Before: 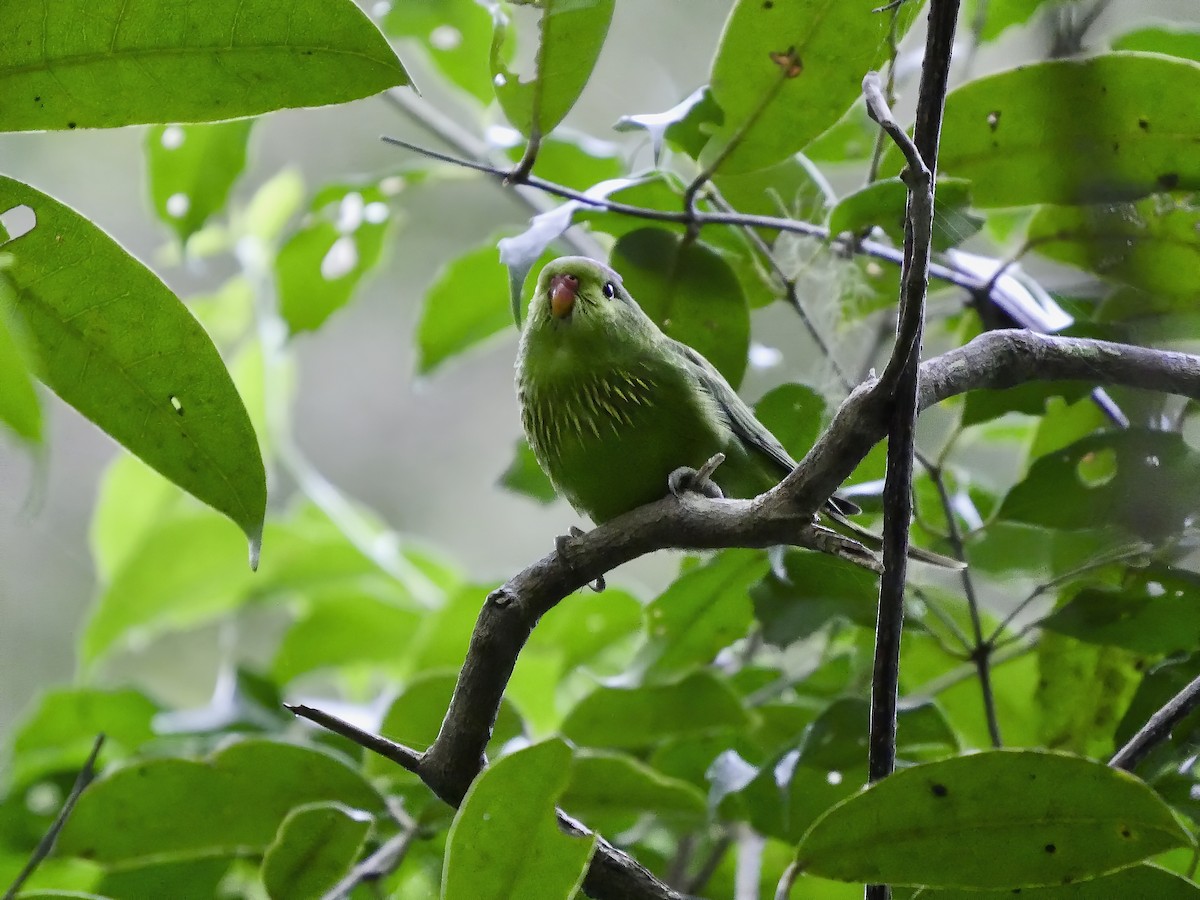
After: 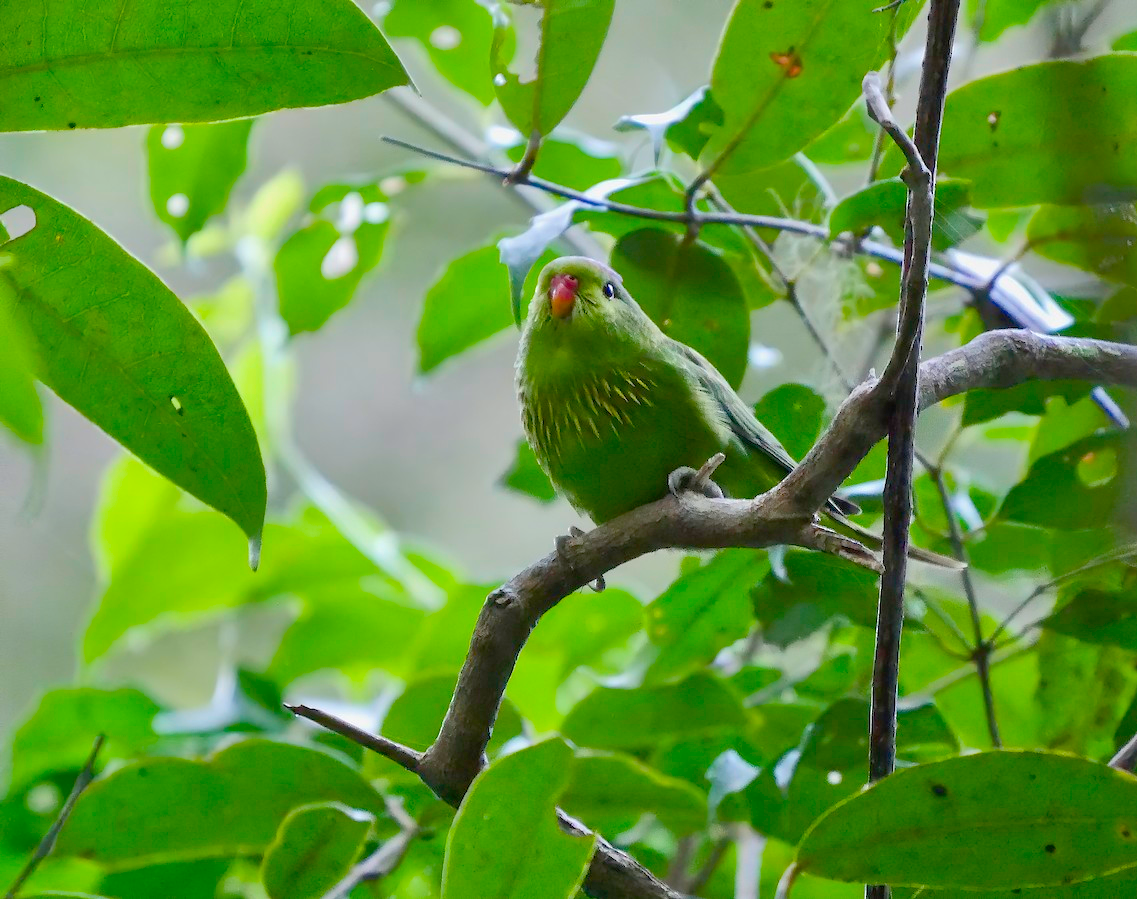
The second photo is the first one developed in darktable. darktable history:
color balance rgb: perceptual saturation grading › global saturation 19.771%
crop and rotate: left 0%, right 5.201%
shadows and highlights: on, module defaults
